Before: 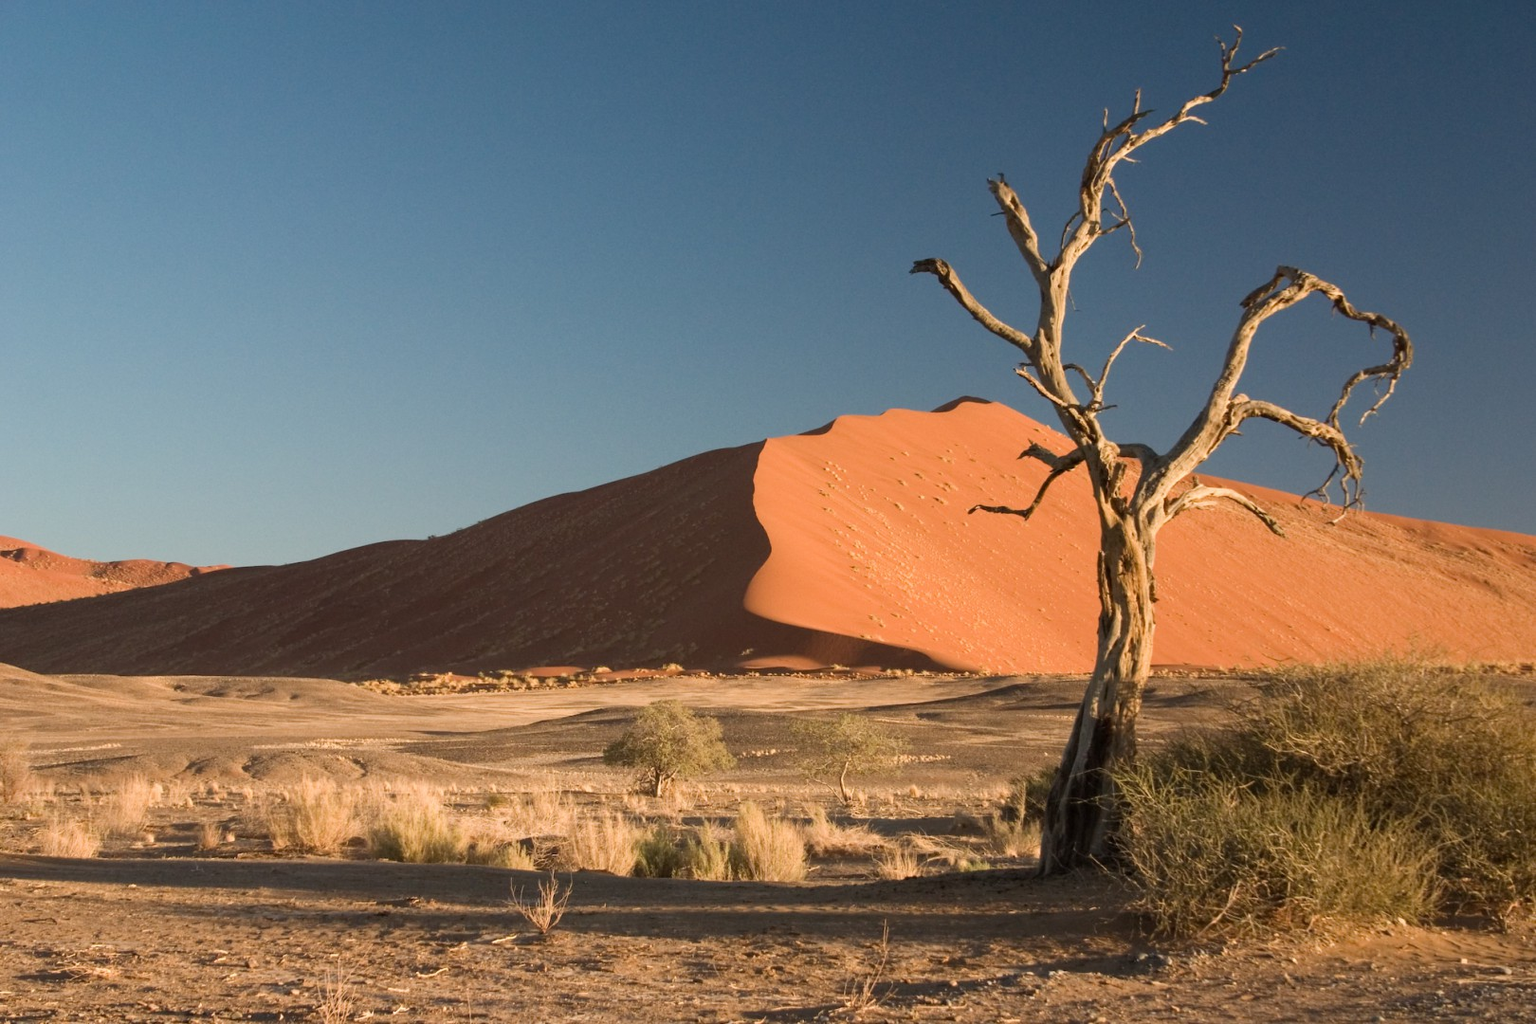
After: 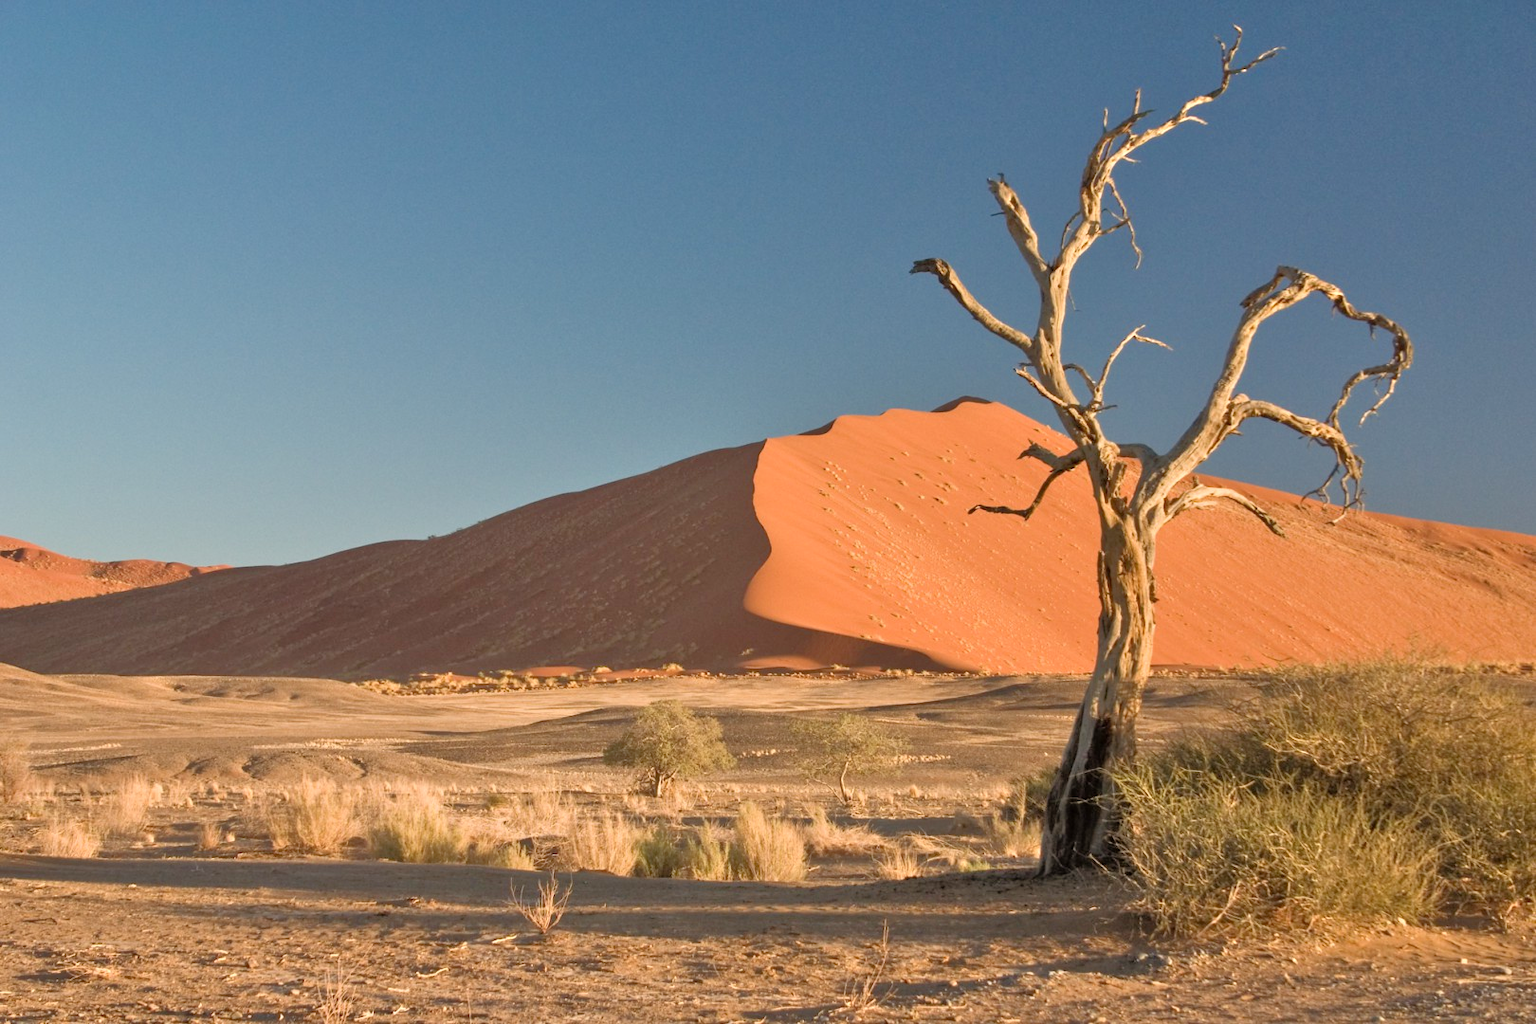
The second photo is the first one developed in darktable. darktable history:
shadows and highlights: shadows 75.66, highlights -25.51, soften with gaussian
tone equalizer: -7 EV 0.162 EV, -6 EV 0.589 EV, -5 EV 1.16 EV, -4 EV 1.35 EV, -3 EV 1.14 EV, -2 EV 0.6 EV, -1 EV 0.156 EV
